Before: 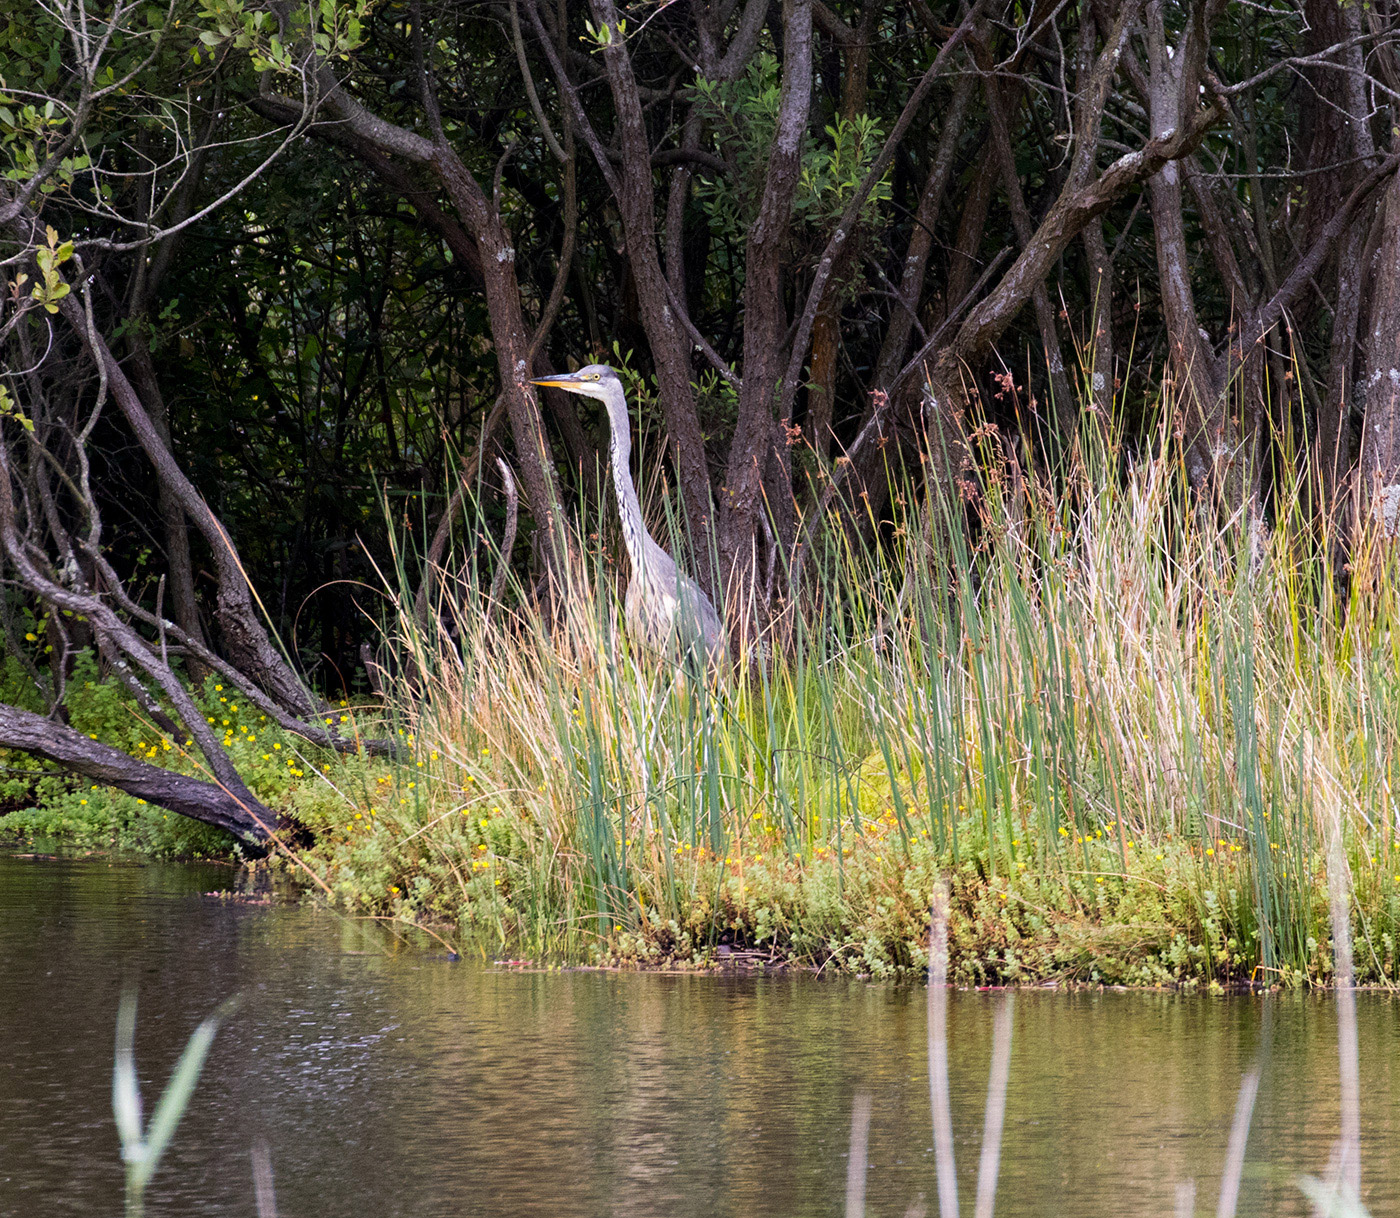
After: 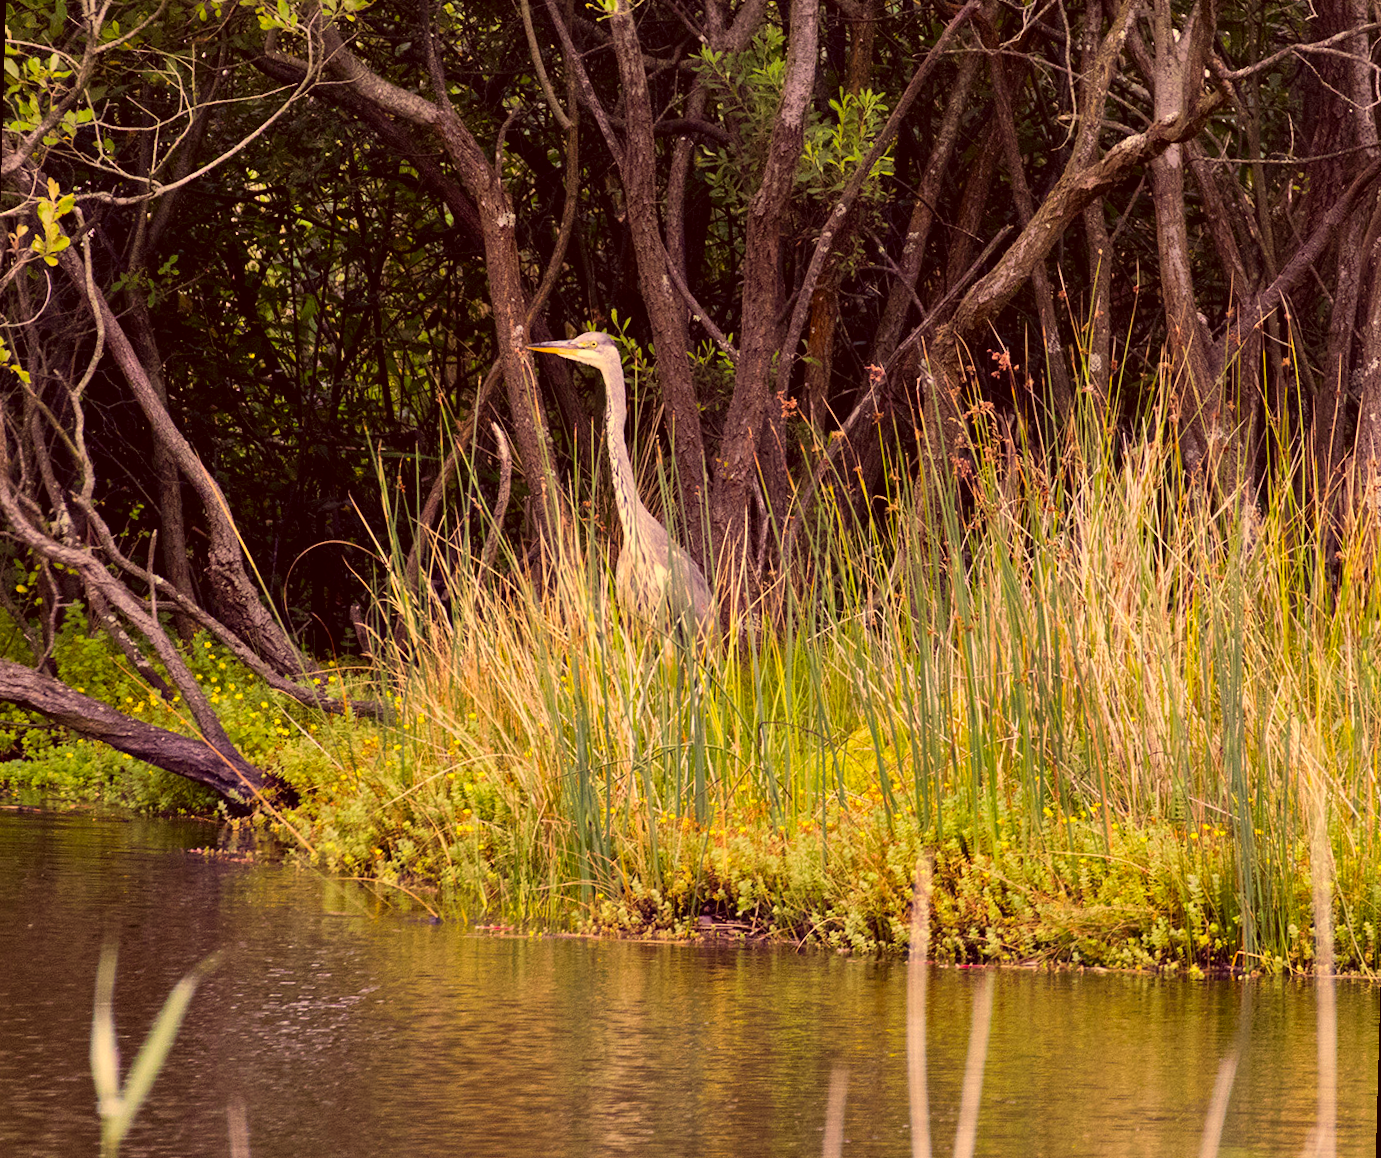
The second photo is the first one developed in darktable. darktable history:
shadows and highlights: shadows 43.71, white point adjustment -1.46, soften with gaussian
rotate and perspective: rotation 1.57°, crop left 0.018, crop right 0.982, crop top 0.039, crop bottom 0.961
color correction: highlights a* 10.12, highlights b* 39.04, shadows a* 14.62, shadows b* 3.37
